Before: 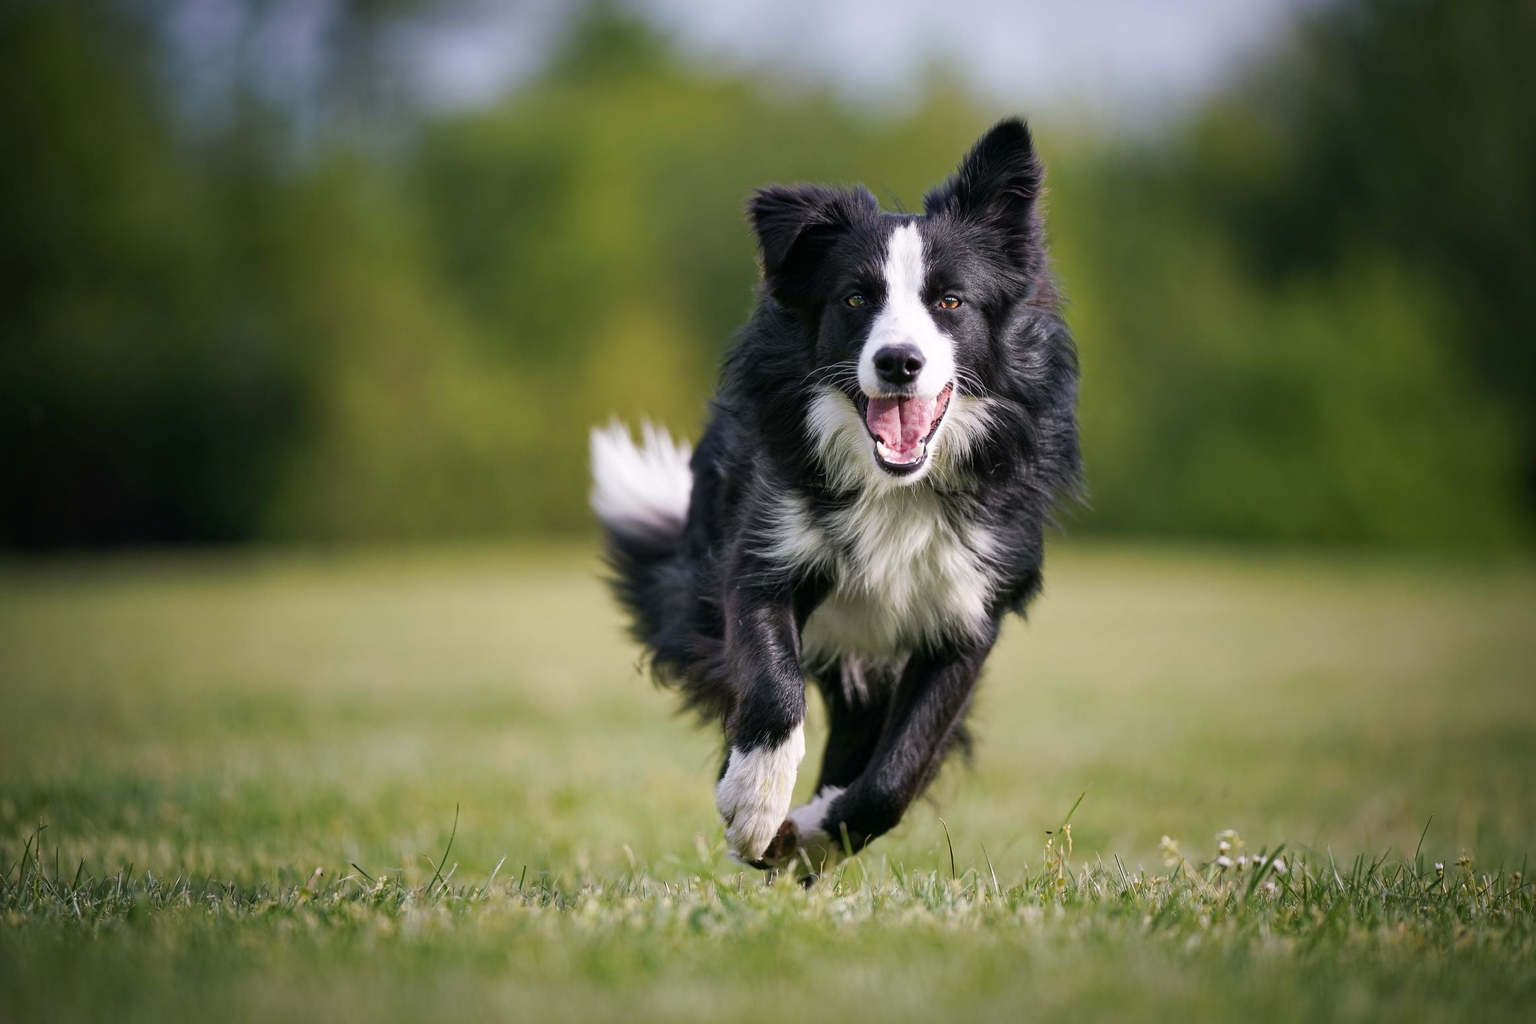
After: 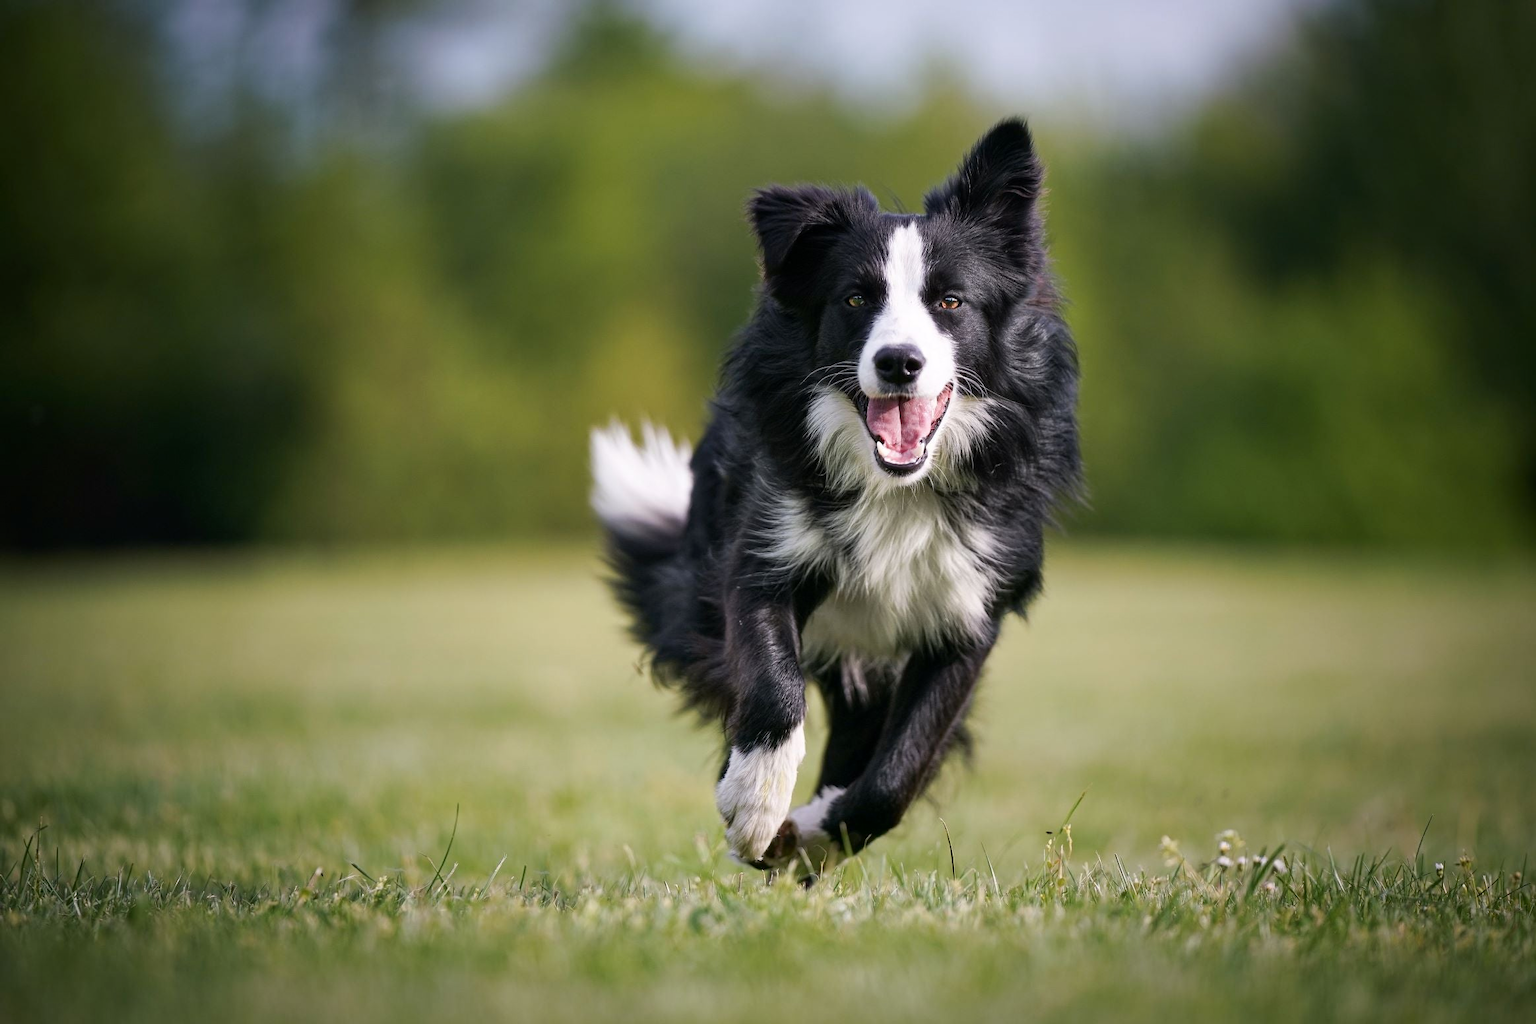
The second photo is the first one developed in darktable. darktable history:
shadows and highlights: shadows -29.04, highlights 29.34
